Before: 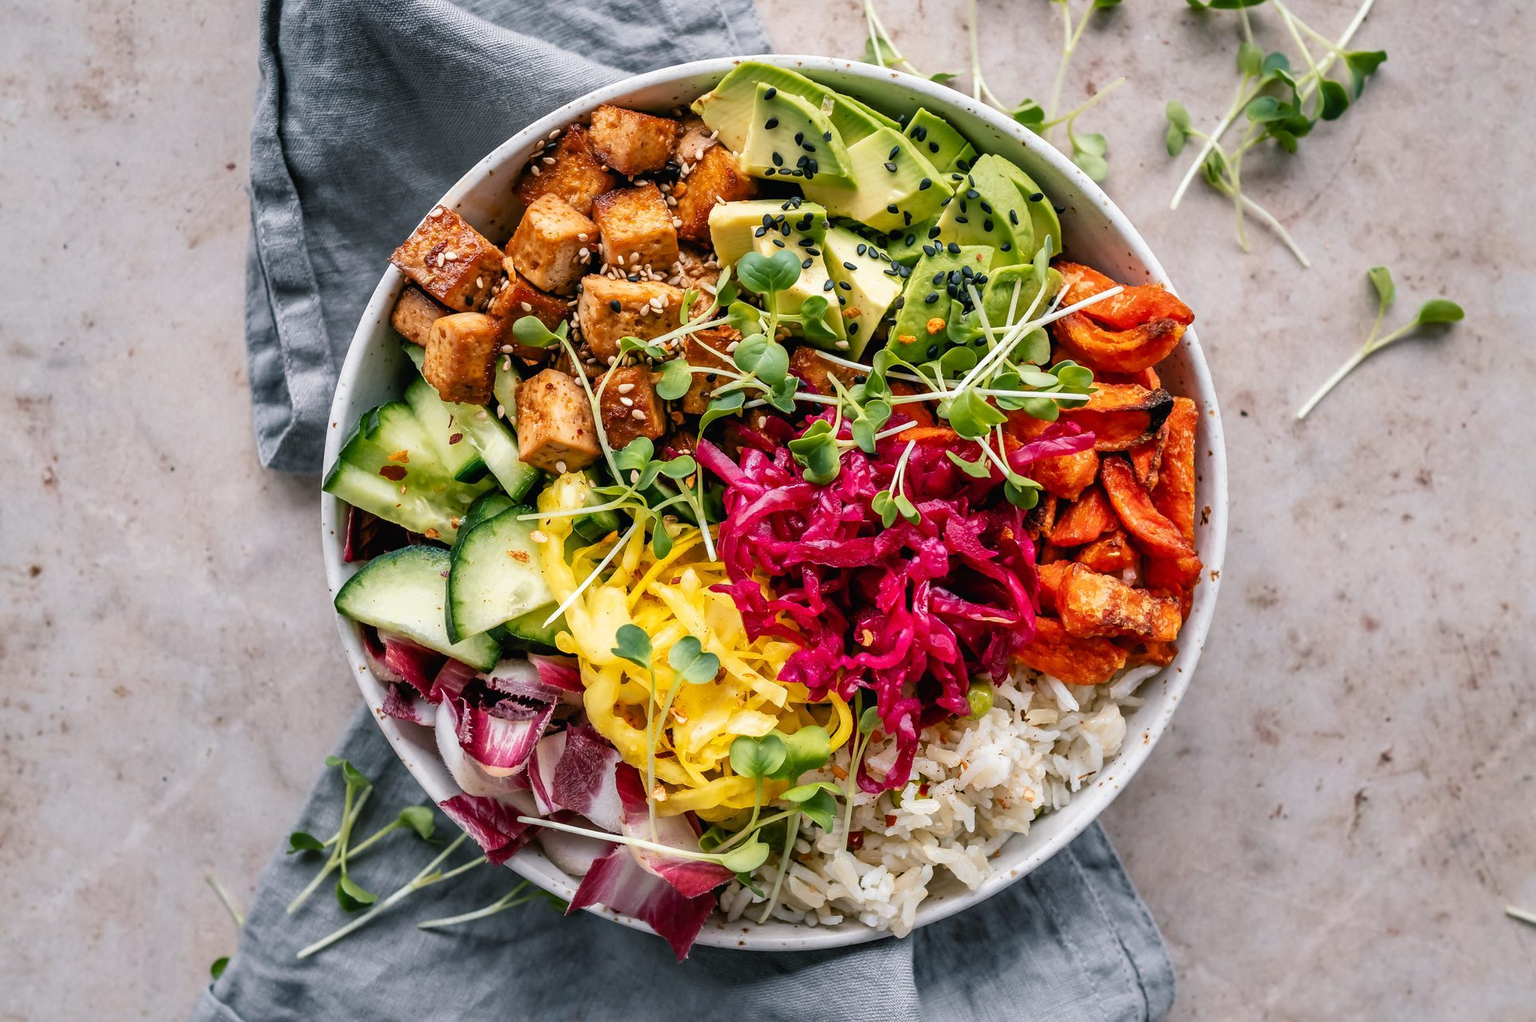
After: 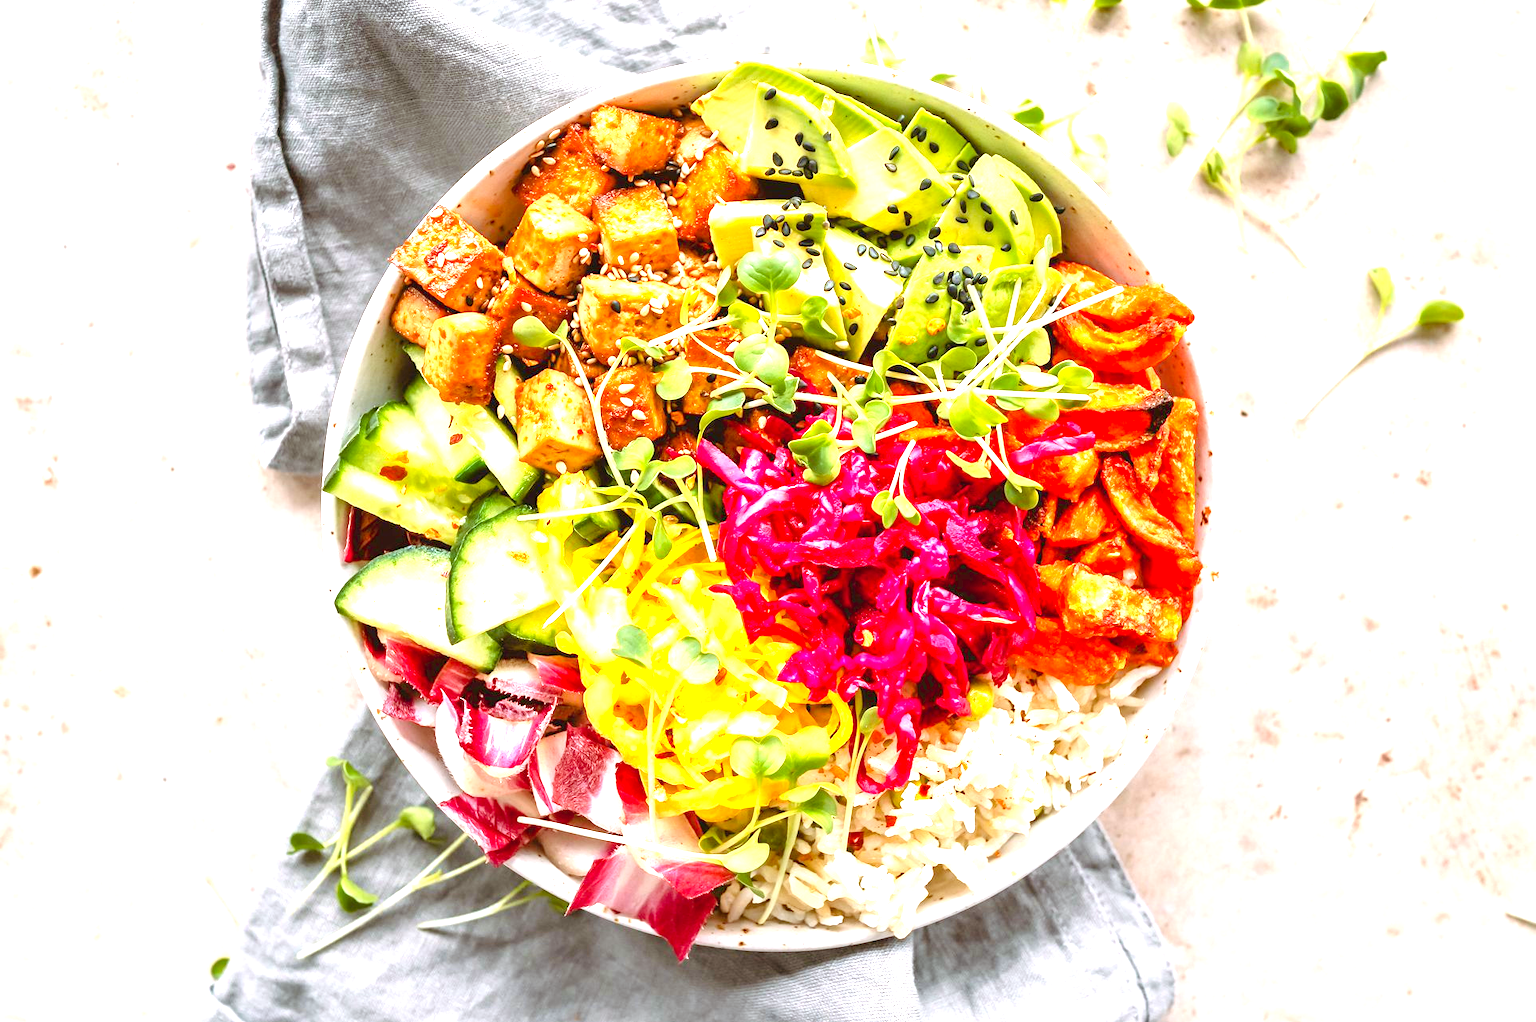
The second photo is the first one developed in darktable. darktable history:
levels: levels [0, 0.43, 0.984]
exposure: black level correction 0, exposure 1.675 EV, compensate exposure bias true, compensate highlight preservation false
color balance rgb: shadows lift › chroma 4.41%, shadows lift › hue 27°, power › chroma 2.5%, power › hue 70°, highlights gain › chroma 1%, highlights gain › hue 27°, saturation formula JzAzBz (2021)
